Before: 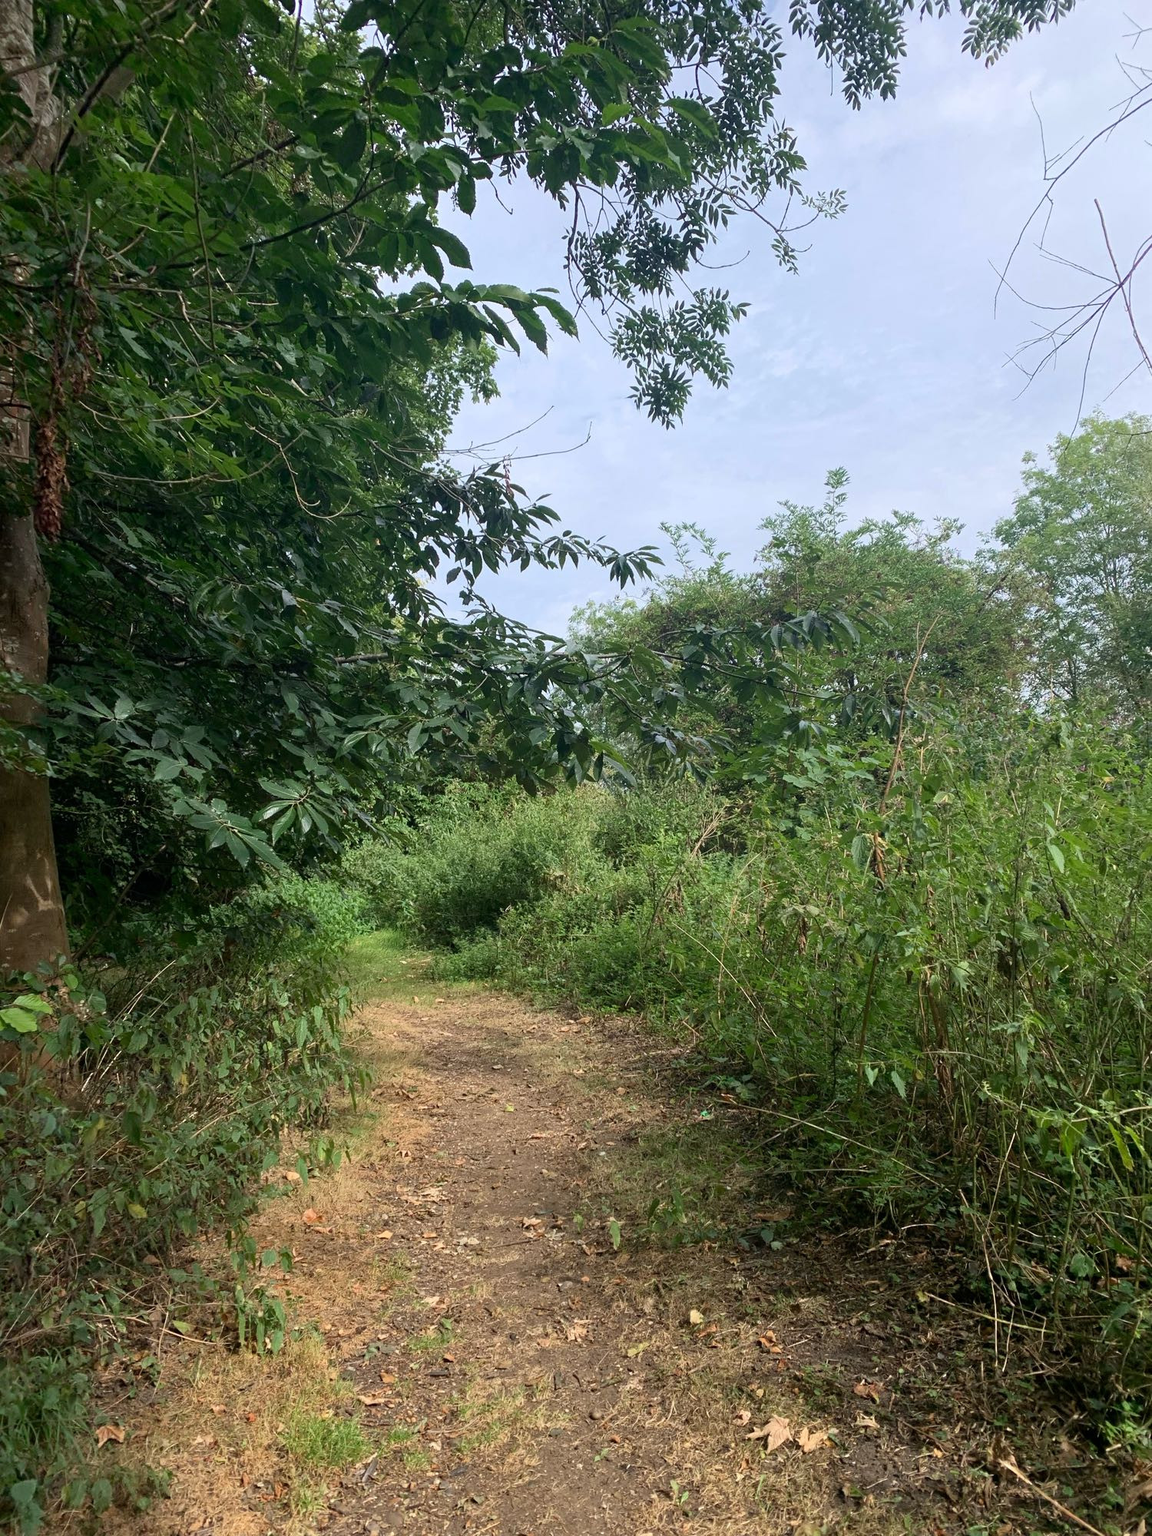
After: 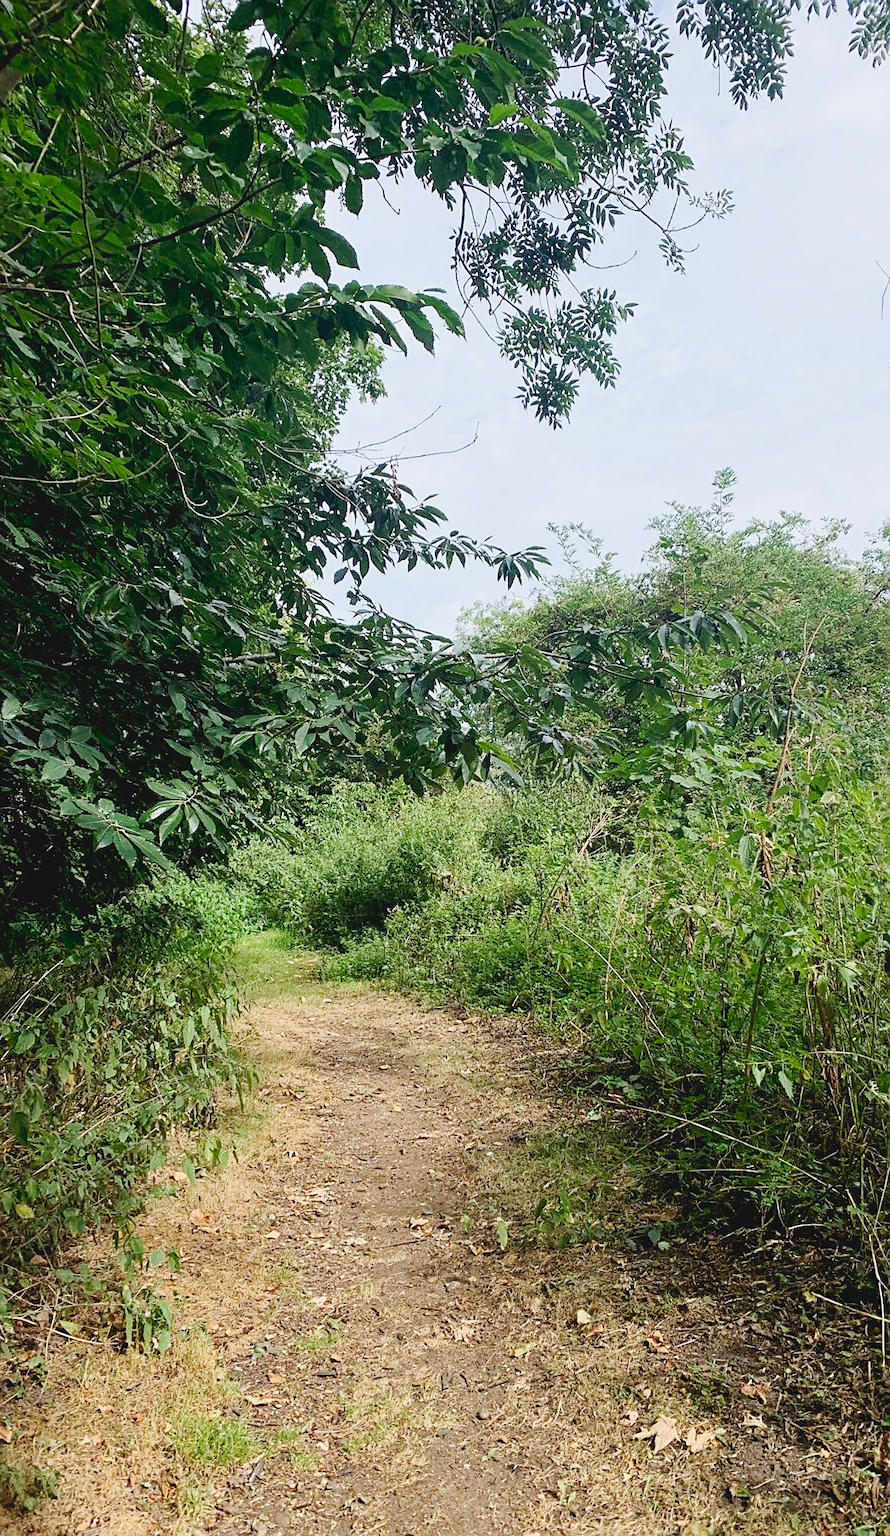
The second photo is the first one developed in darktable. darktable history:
sharpen: on, module defaults
base curve: curves: ch0 [(0, 0.007) (0.028, 0.063) (0.121, 0.311) (0.46, 0.743) (0.859, 0.957) (1, 1)], preserve colors none
crop: left 9.852%, right 12.848%
exposure: black level correction 0.011, exposure -0.471 EV, compensate highlight preservation false
